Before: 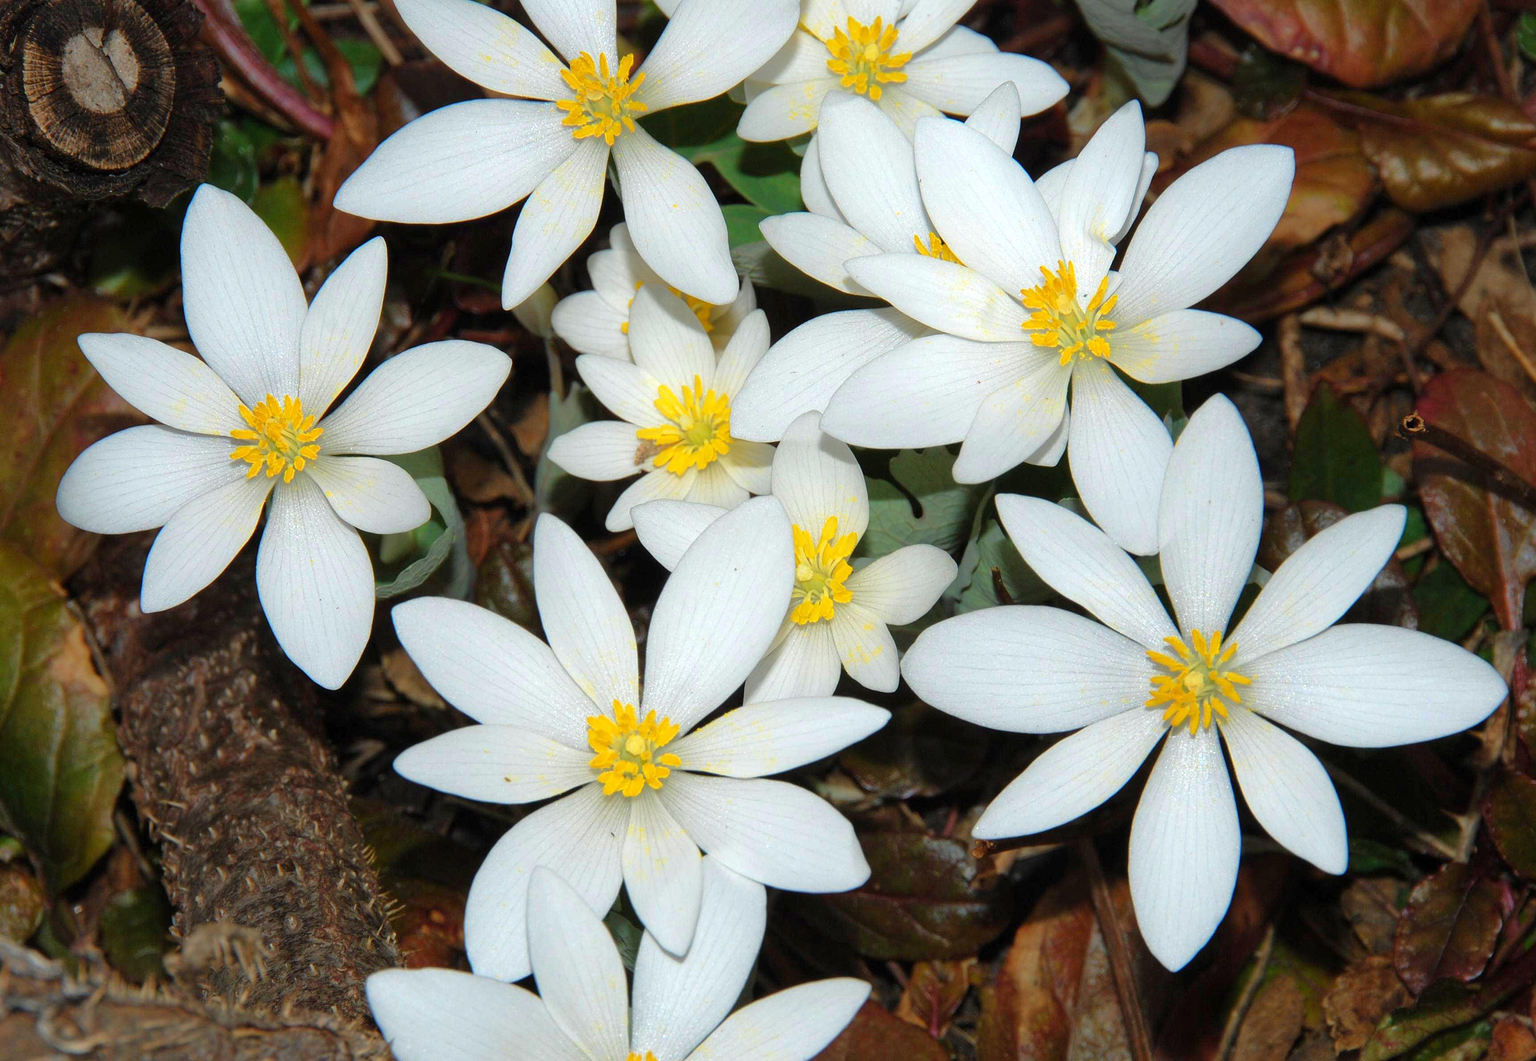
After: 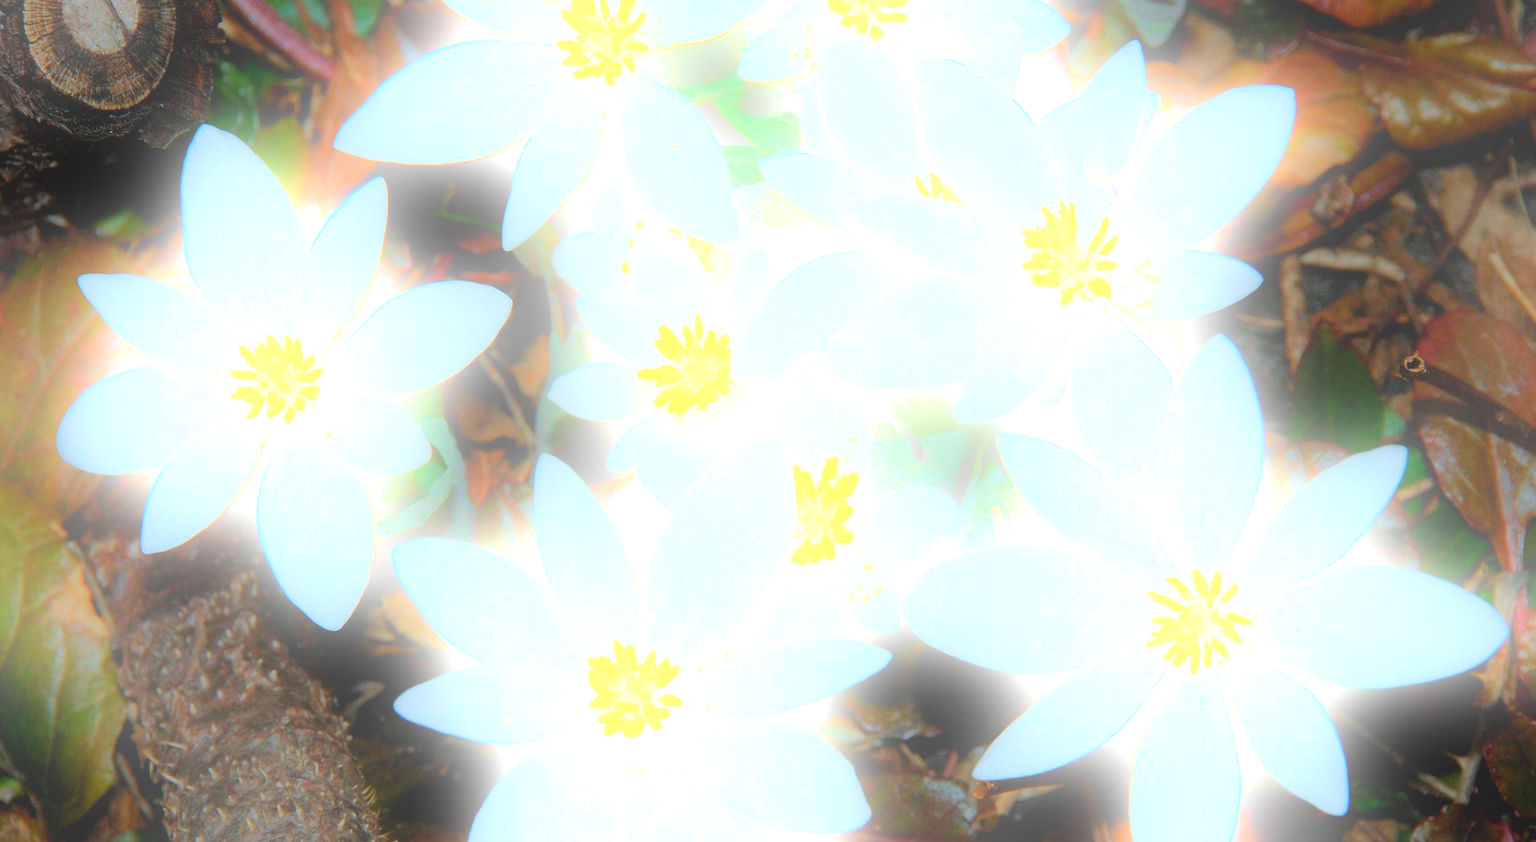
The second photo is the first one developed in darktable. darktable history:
color calibration: illuminant F (fluorescent), F source F9 (Cool White Deluxe 4150 K) – high CRI, x 0.374, y 0.373, temperature 4158.34 K
crop and rotate: top 5.667%, bottom 14.937%
exposure: black level correction 0.006, exposure -0.226 EV, compensate highlight preservation false
bloom: size 25%, threshold 5%, strength 90%
